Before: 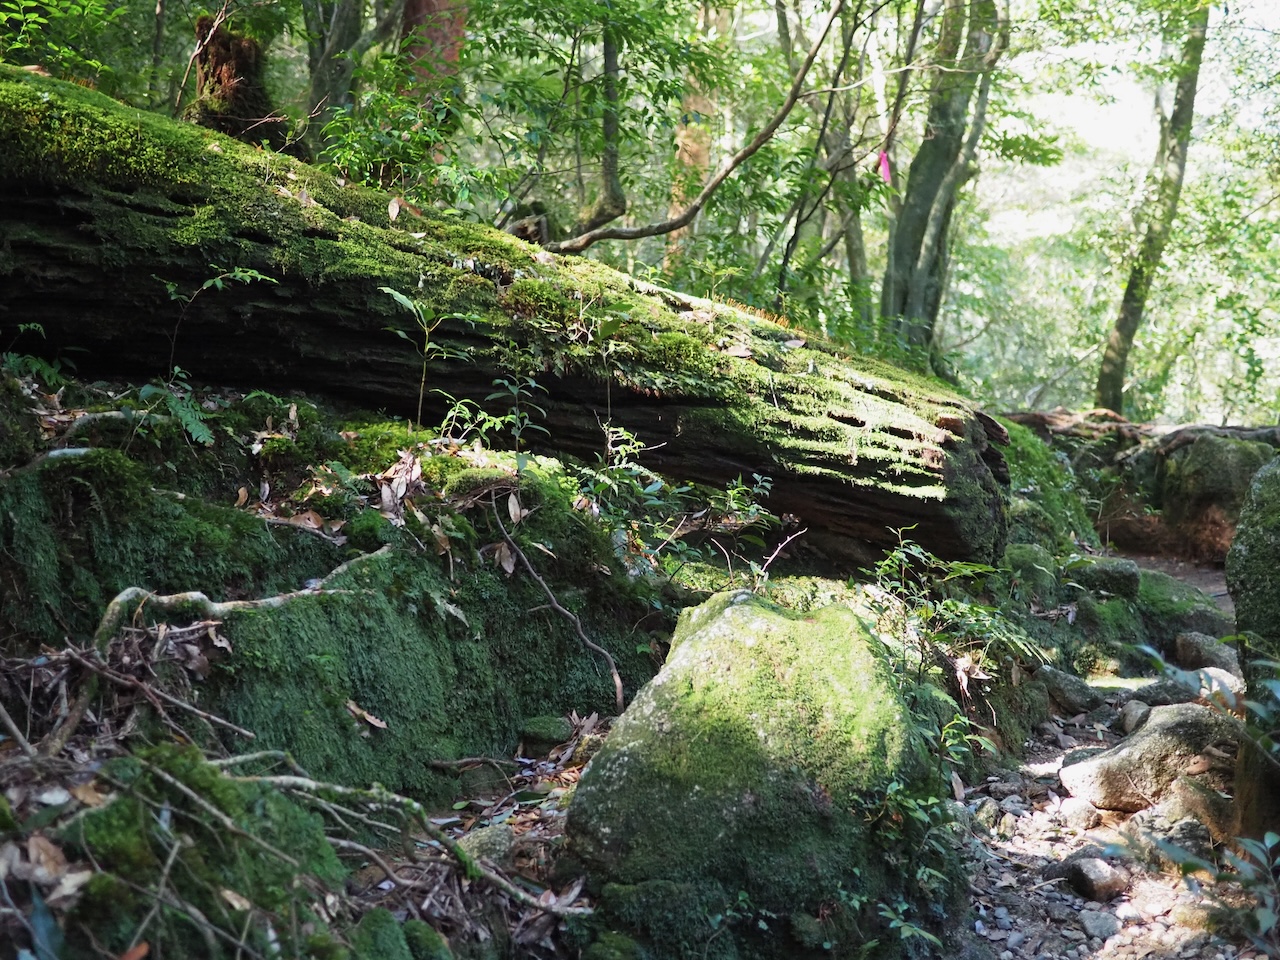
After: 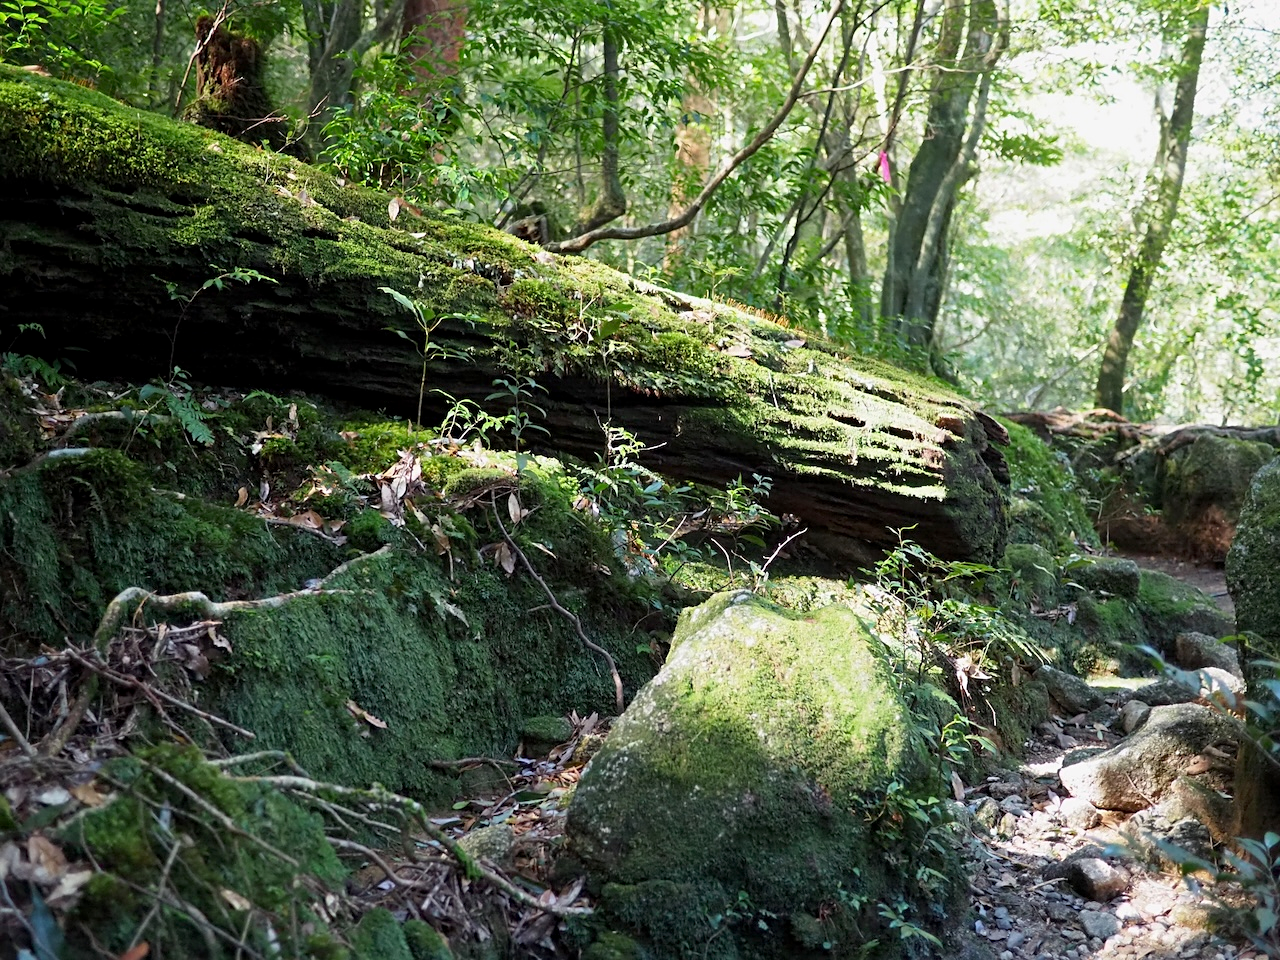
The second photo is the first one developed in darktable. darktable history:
sharpen: amount 0.2
exposure: compensate highlight preservation false
white balance: emerald 1
